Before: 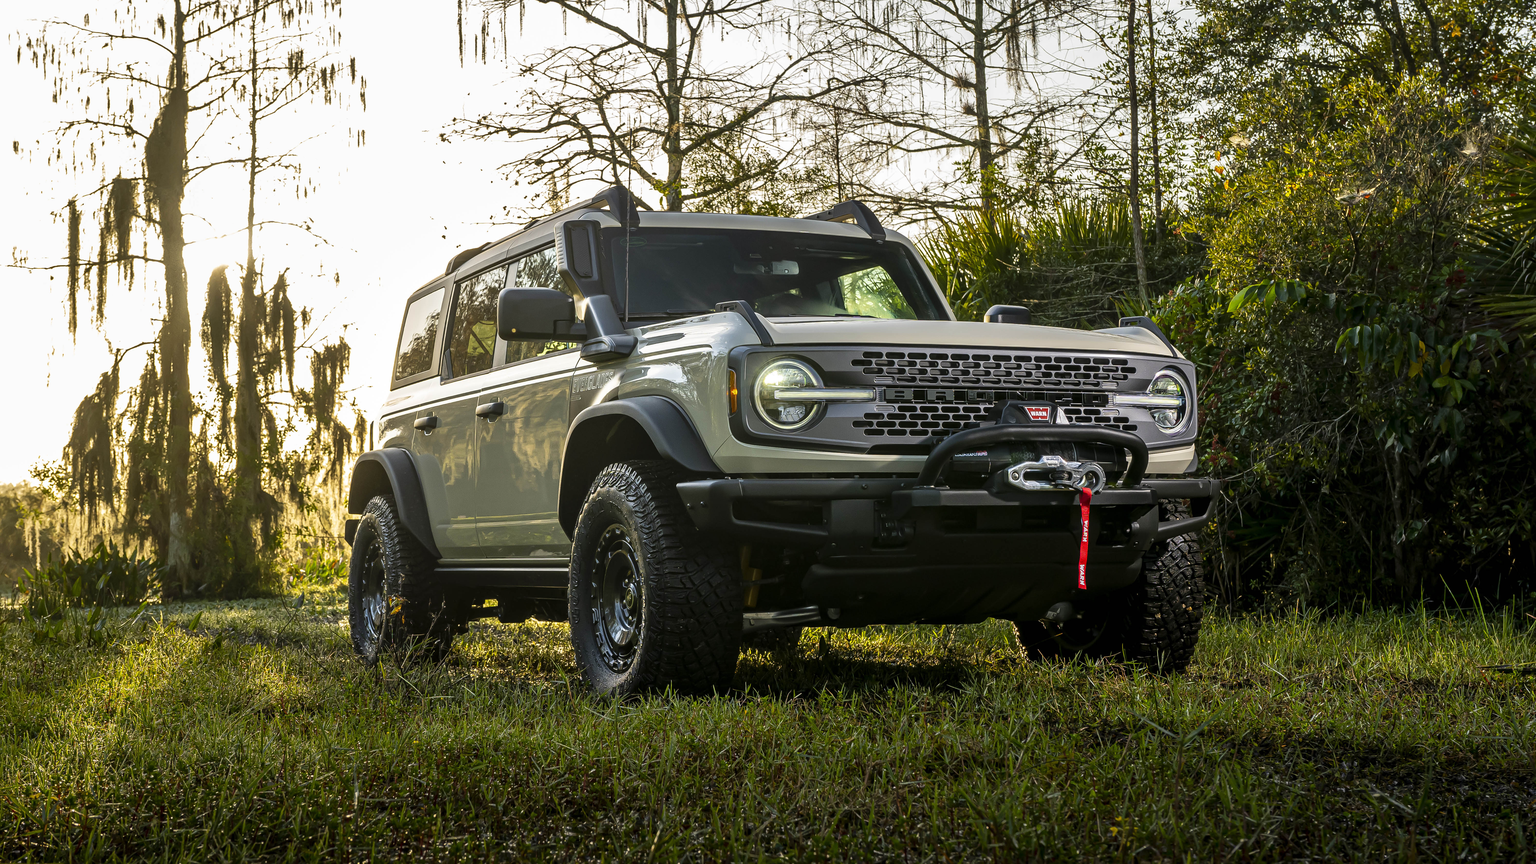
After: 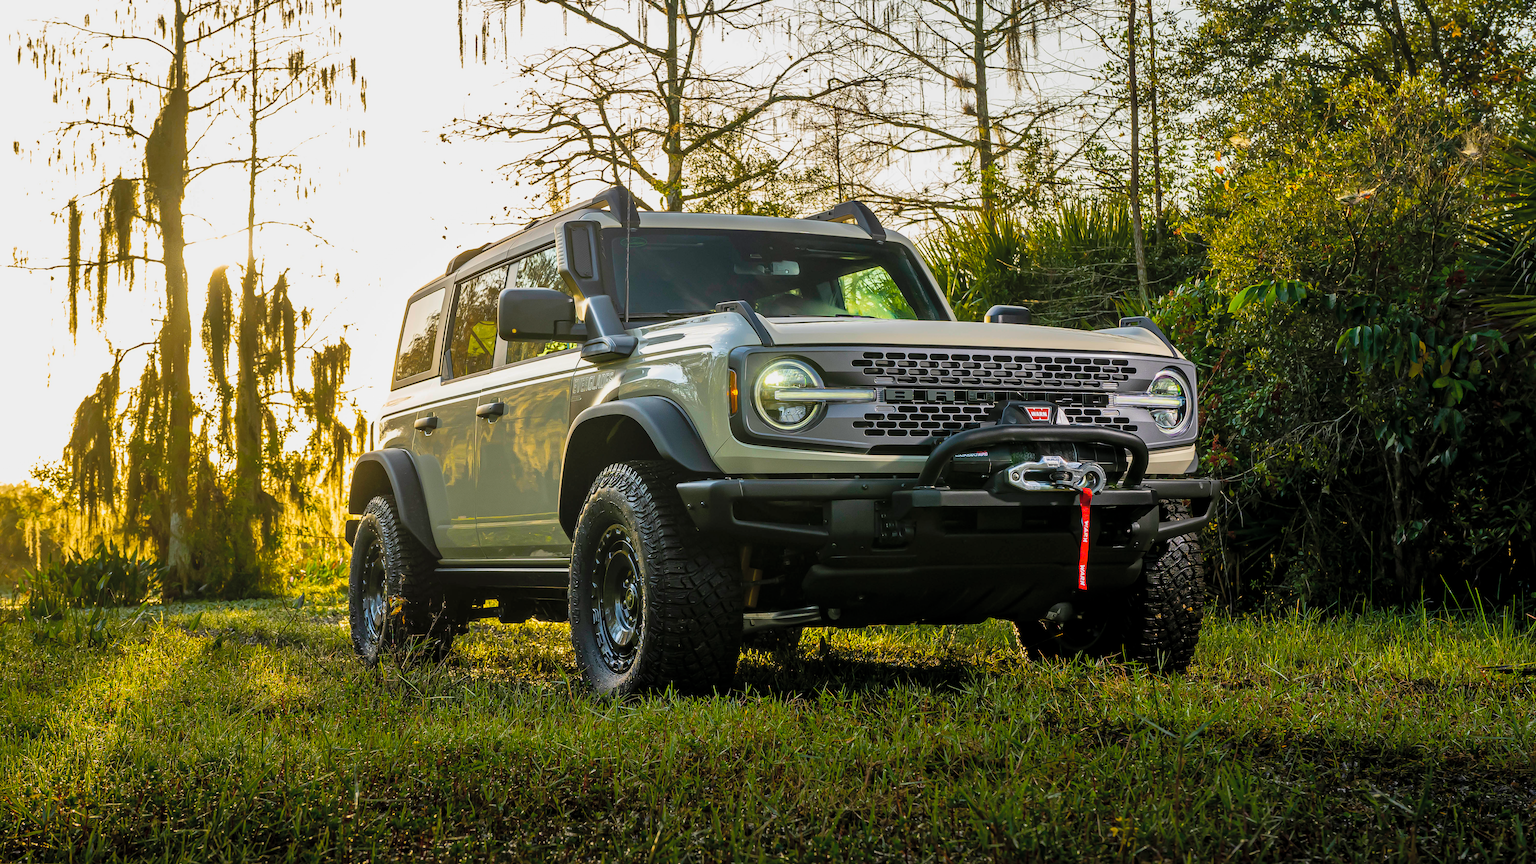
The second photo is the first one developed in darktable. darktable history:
contrast brightness saturation: brightness 0.13
exposure: exposure -0.242 EV, compensate highlight preservation false
color balance rgb: linear chroma grading › global chroma 10%, perceptual saturation grading › global saturation 30%, global vibrance 10%
